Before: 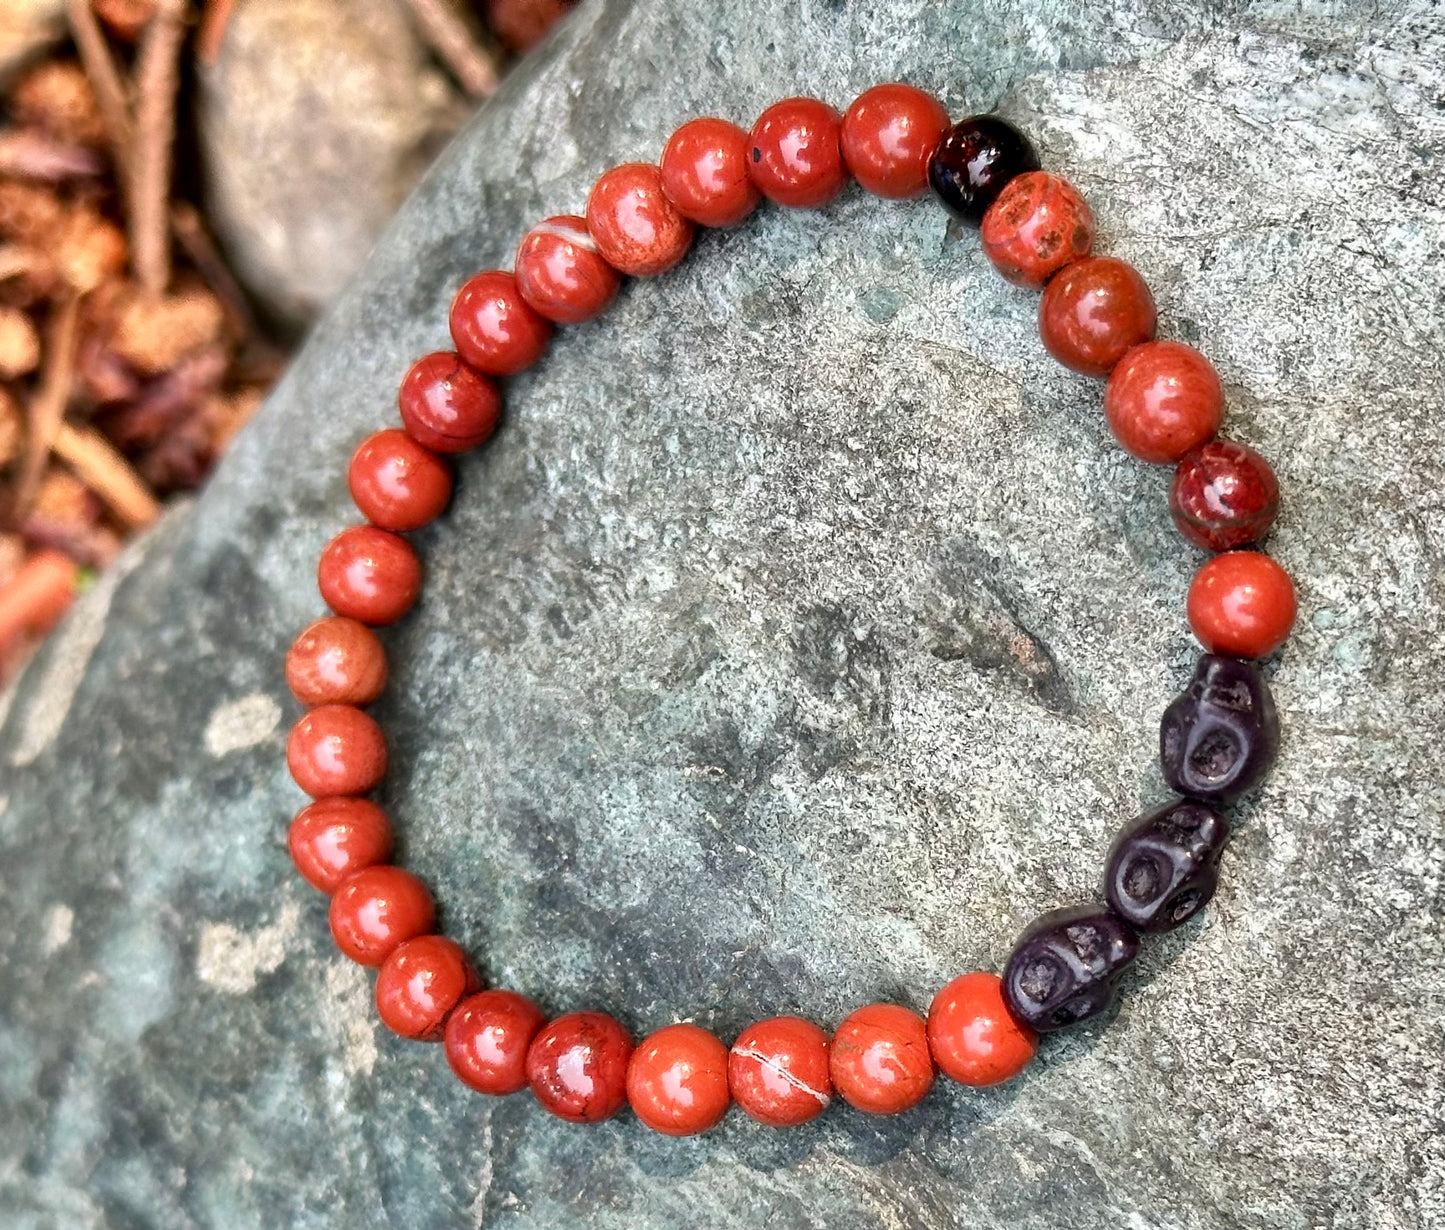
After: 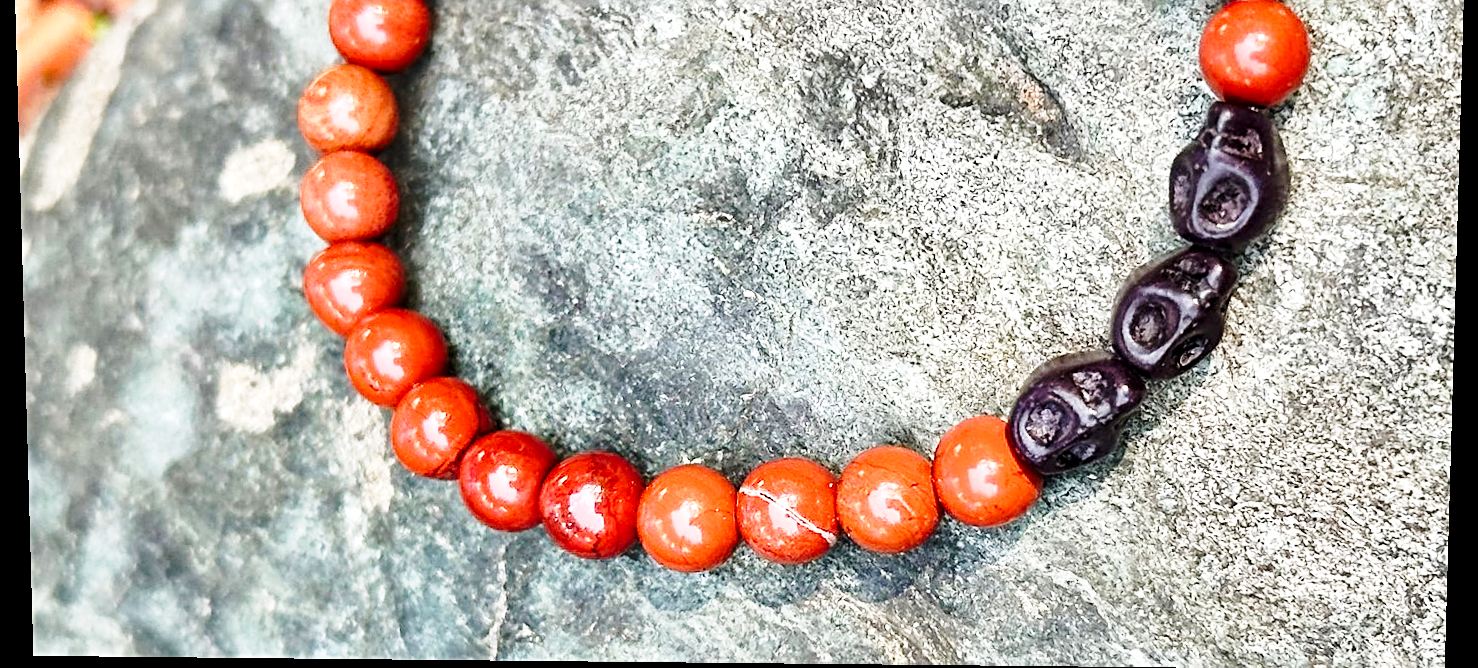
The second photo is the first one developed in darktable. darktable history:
color balance rgb: perceptual saturation grading › global saturation 3.7%, global vibrance 5.56%, contrast 3.24%
rotate and perspective: lens shift (vertical) 0.048, lens shift (horizontal) -0.024, automatic cropping off
crop and rotate: top 46.237%
sharpen: radius 2.767
base curve: curves: ch0 [(0, 0) (0.028, 0.03) (0.121, 0.232) (0.46, 0.748) (0.859, 0.968) (1, 1)], preserve colors none
